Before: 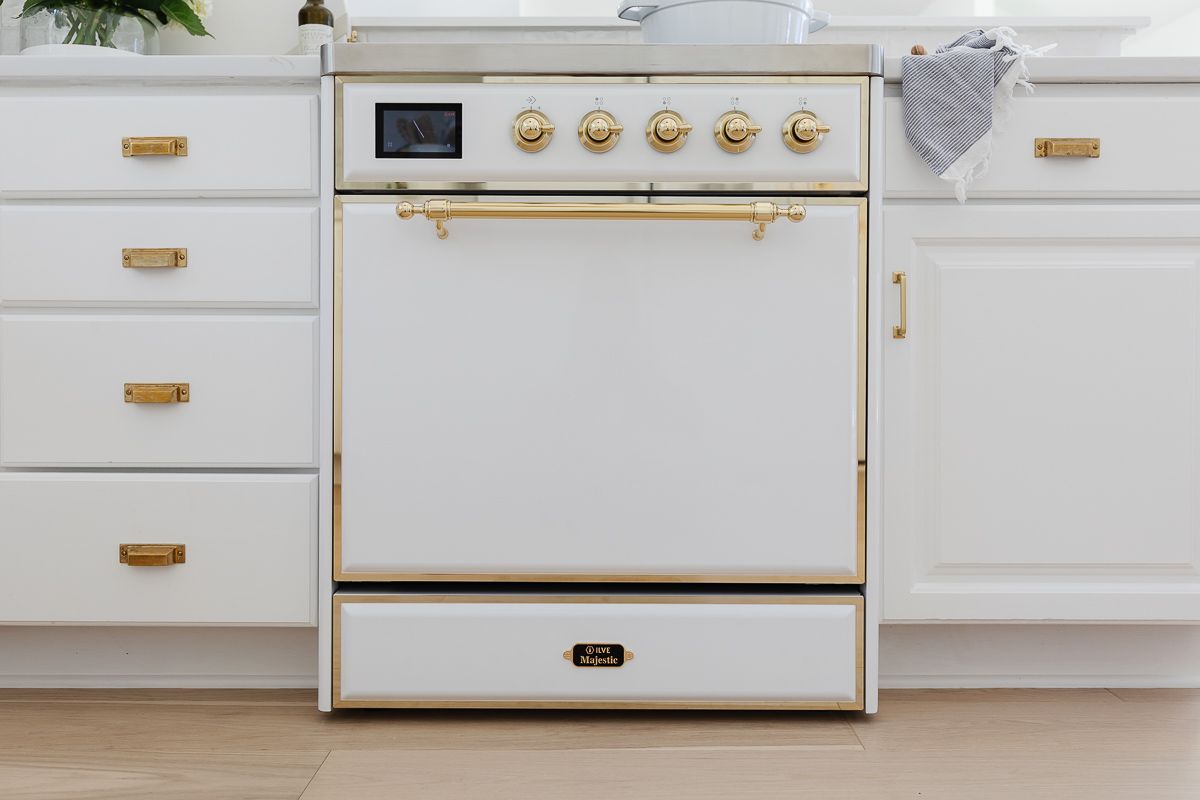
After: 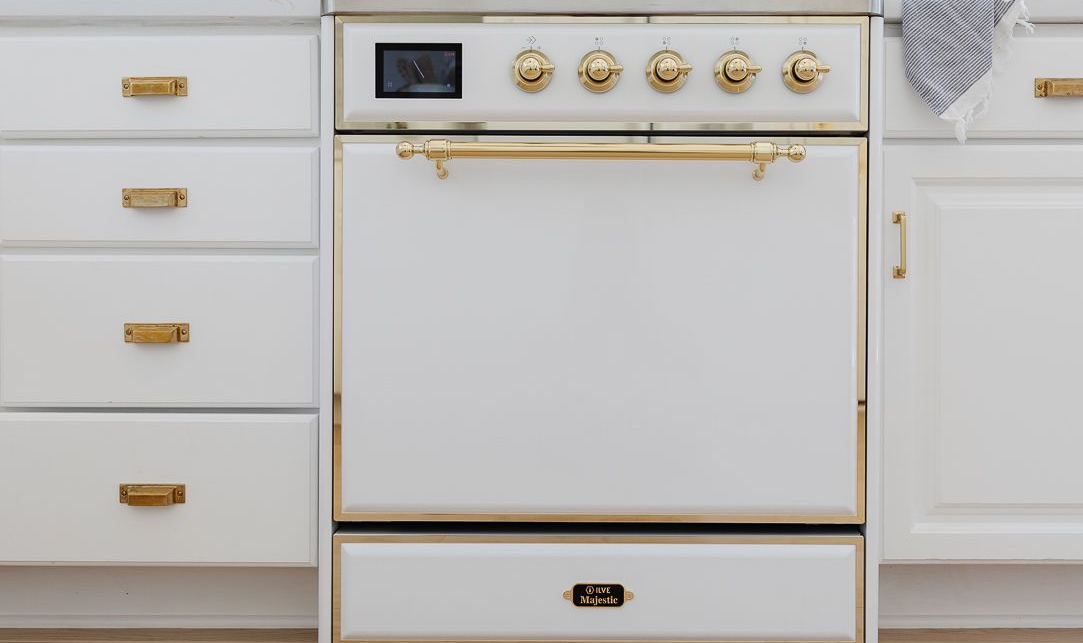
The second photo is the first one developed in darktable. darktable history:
crop: top 7.548%, right 9.717%, bottom 12.051%
